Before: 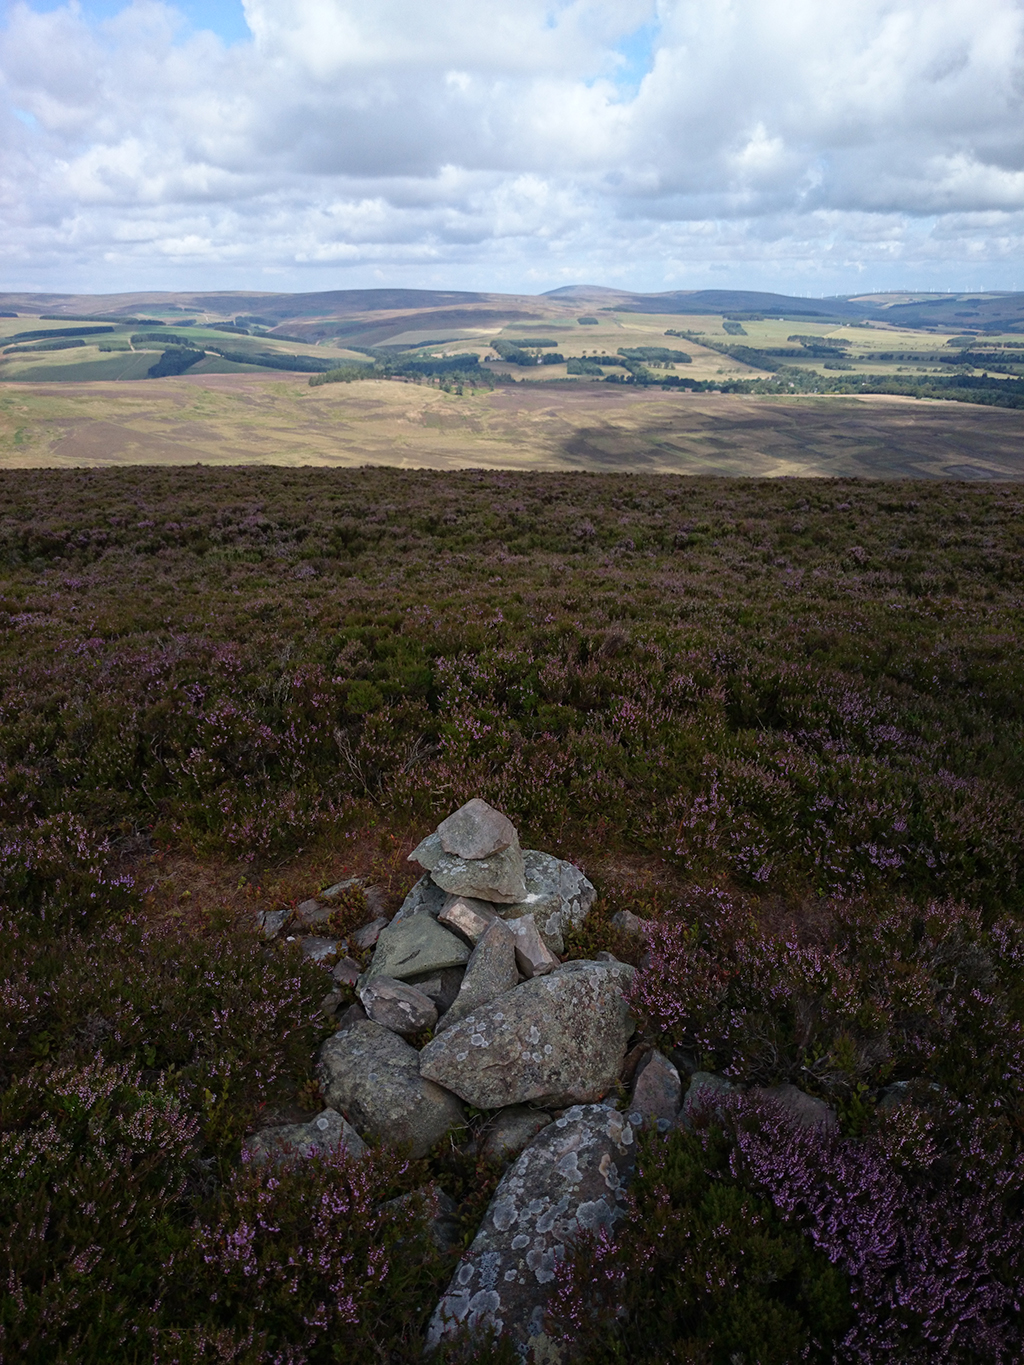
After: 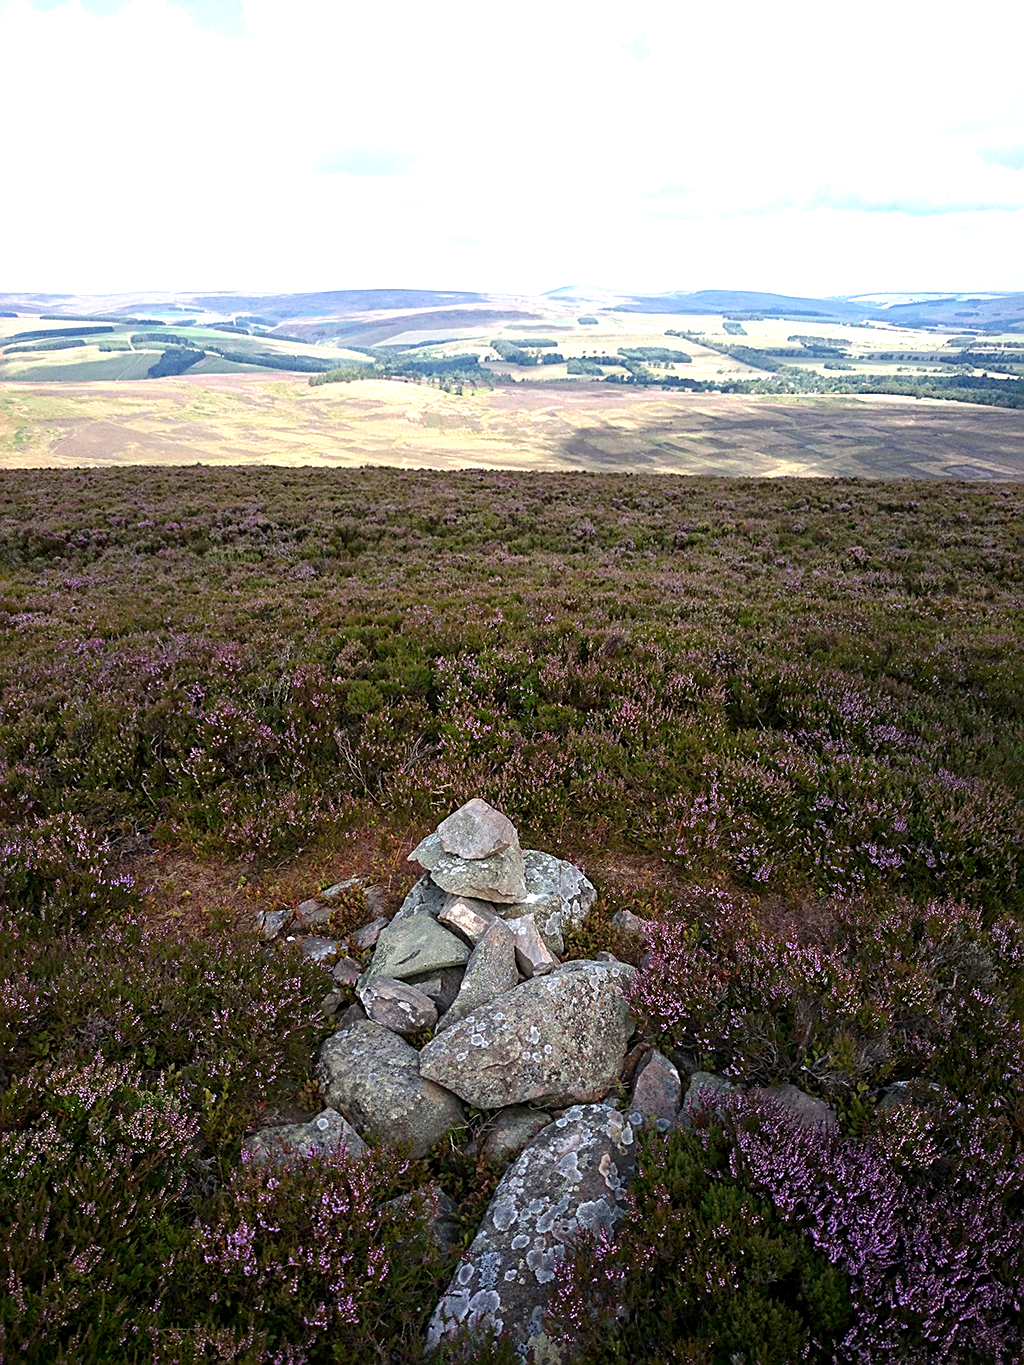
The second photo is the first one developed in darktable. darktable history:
exposure: black level correction 0.001, exposure 0.673 EV, compensate exposure bias true, compensate highlight preservation false
sharpen: on, module defaults
